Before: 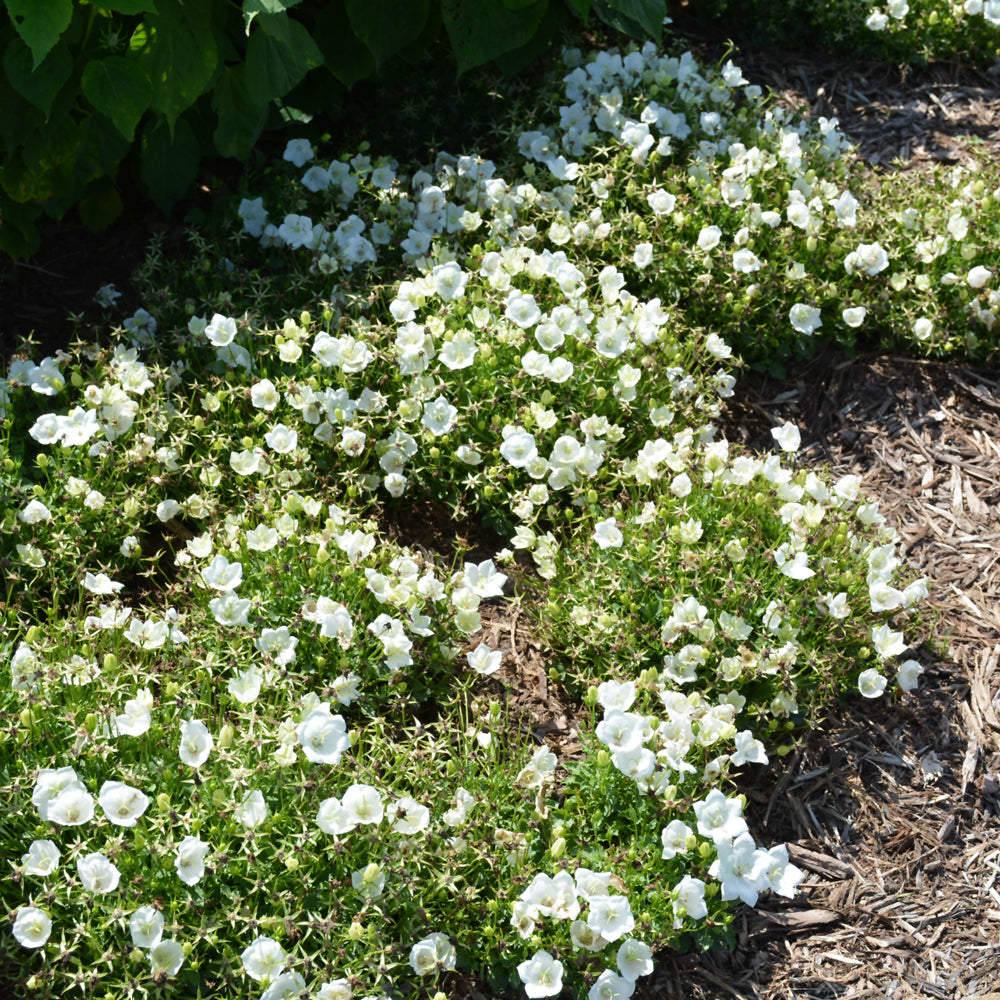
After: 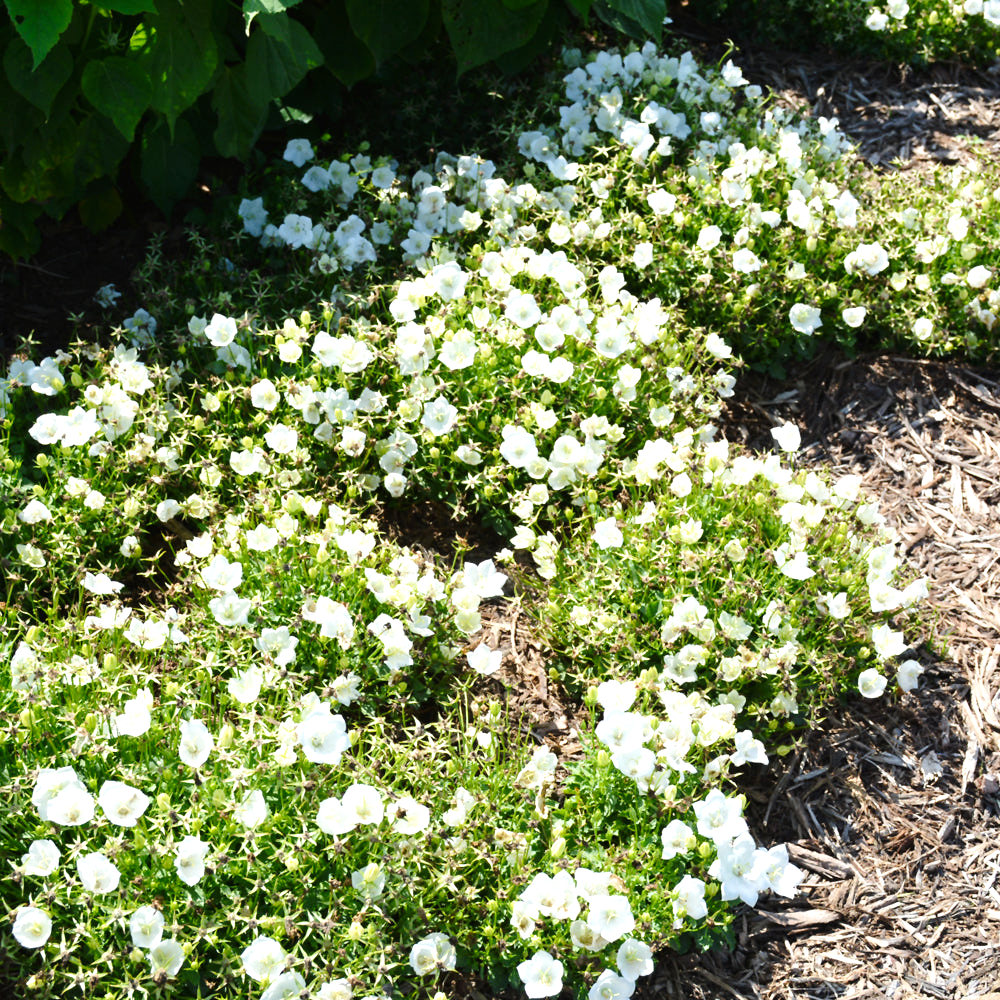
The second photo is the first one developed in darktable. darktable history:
tone curve: curves: ch0 [(0, 0.003) (0.056, 0.041) (0.211, 0.187) (0.482, 0.519) (0.836, 0.864) (0.997, 0.984)]; ch1 [(0, 0) (0.276, 0.206) (0.393, 0.364) (0.482, 0.471) (0.506, 0.5) (0.523, 0.523) (0.572, 0.604) (0.635, 0.665) (0.695, 0.759) (1, 1)]; ch2 [(0, 0) (0.438, 0.456) (0.473, 0.47) (0.503, 0.503) (0.536, 0.527) (0.562, 0.584) (0.612, 0.61) (0.679, 0.72) (1, 1)], preserve colors none
exposure: exposure 0.61 EV, compensate highlight preservation false
